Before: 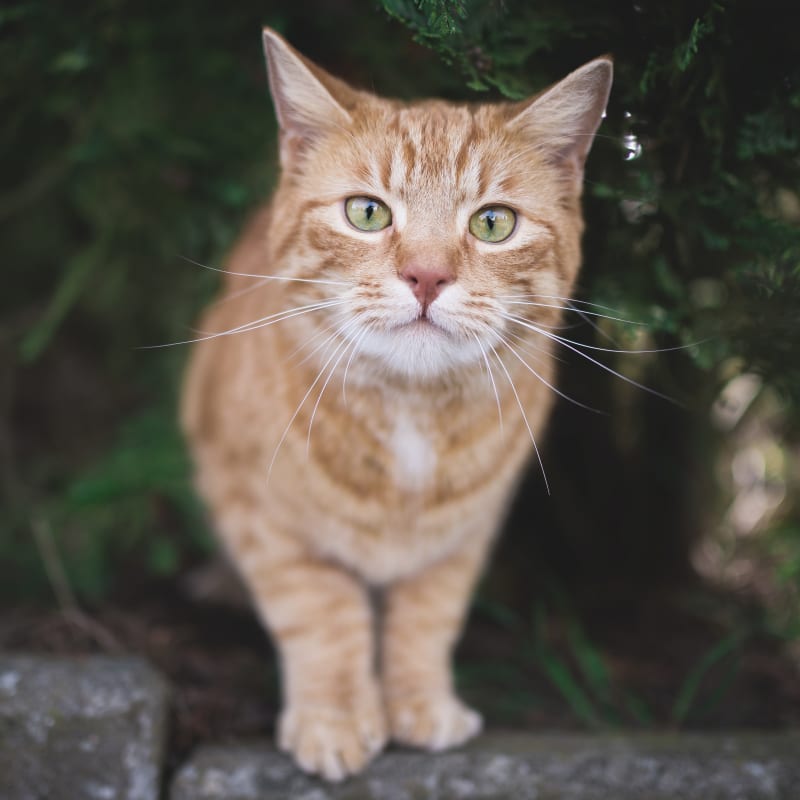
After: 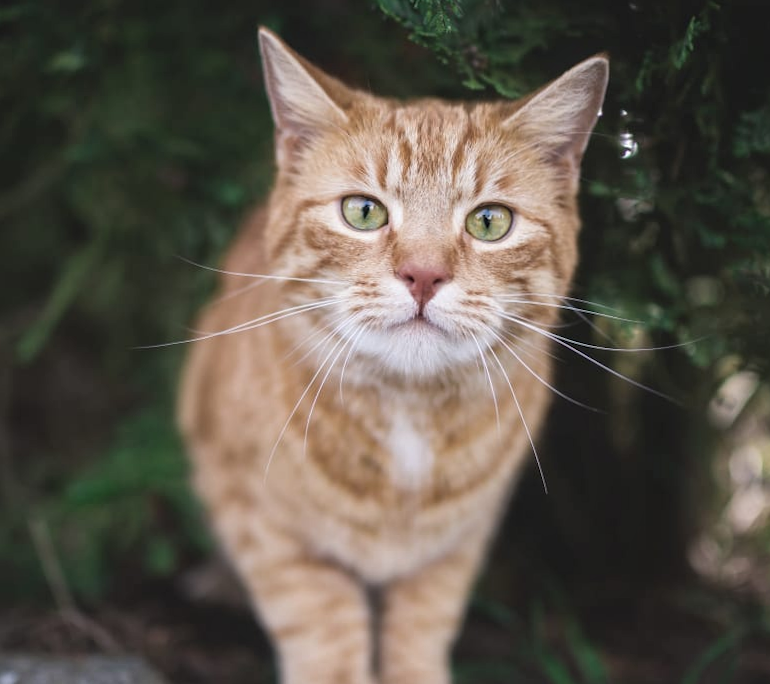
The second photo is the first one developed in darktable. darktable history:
crop and rotate: angle 0.2°, left 0.275%, right 3.127%, bottom 14.18%
local contrast: on, module defaults
